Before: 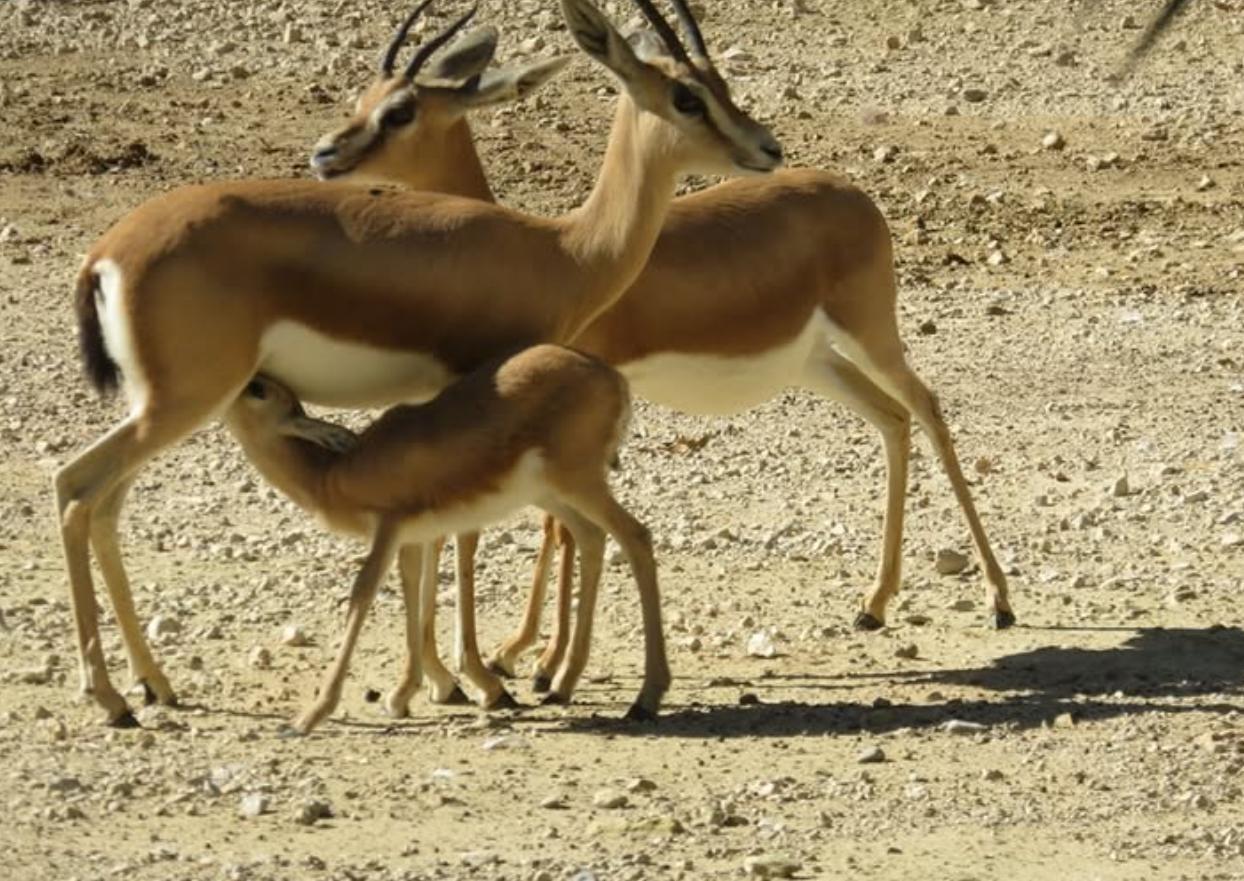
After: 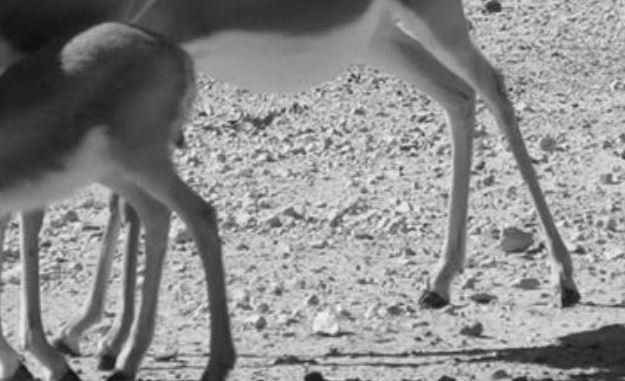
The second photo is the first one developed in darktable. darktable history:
crop: left 35.03%, top 36.625%, right 14.663%, bottom 20.057%
monochrome: a -92.57, b 58.91
